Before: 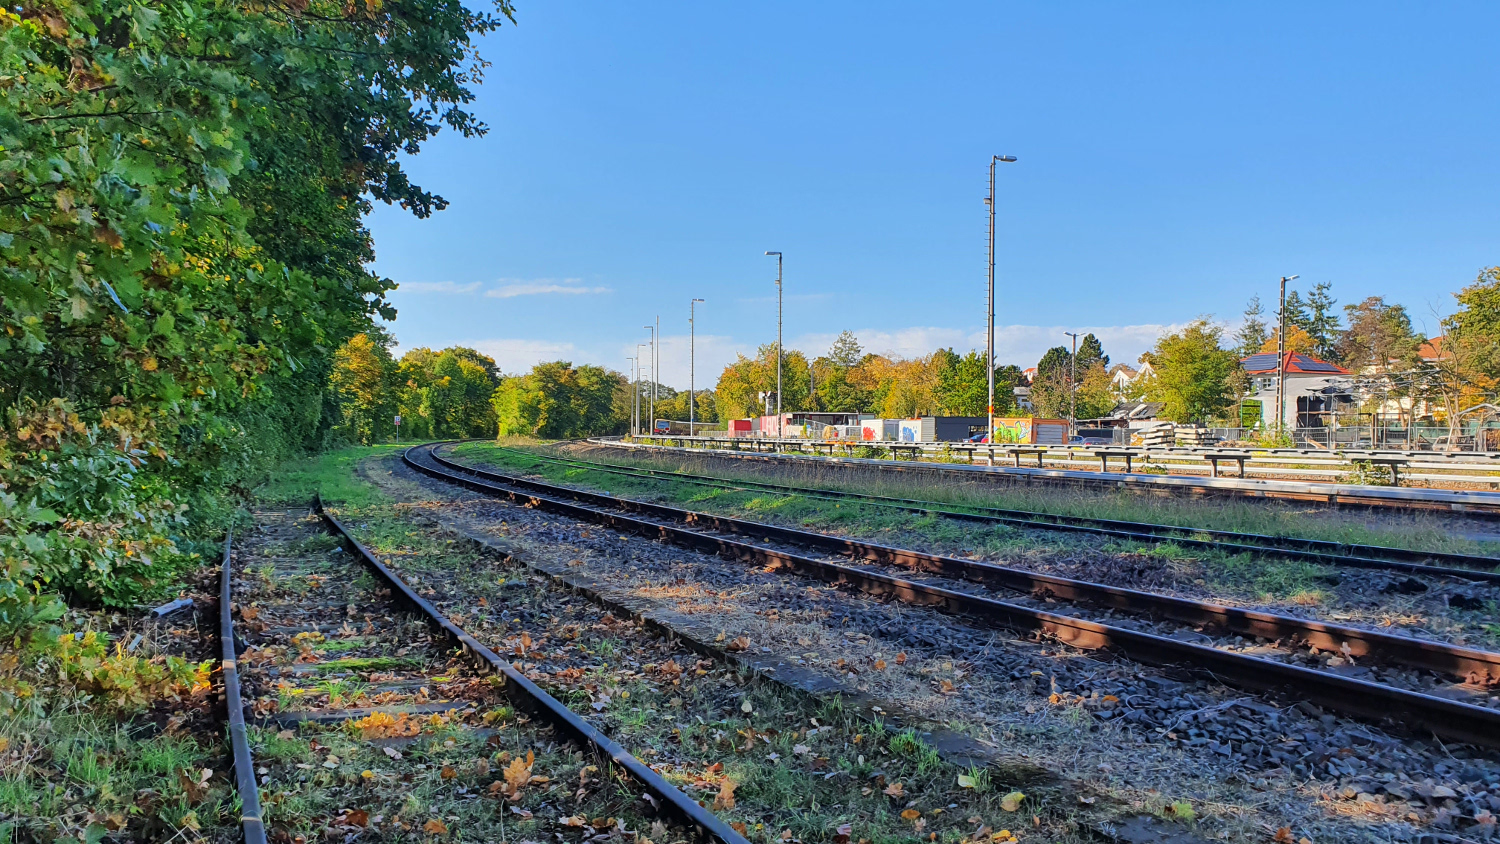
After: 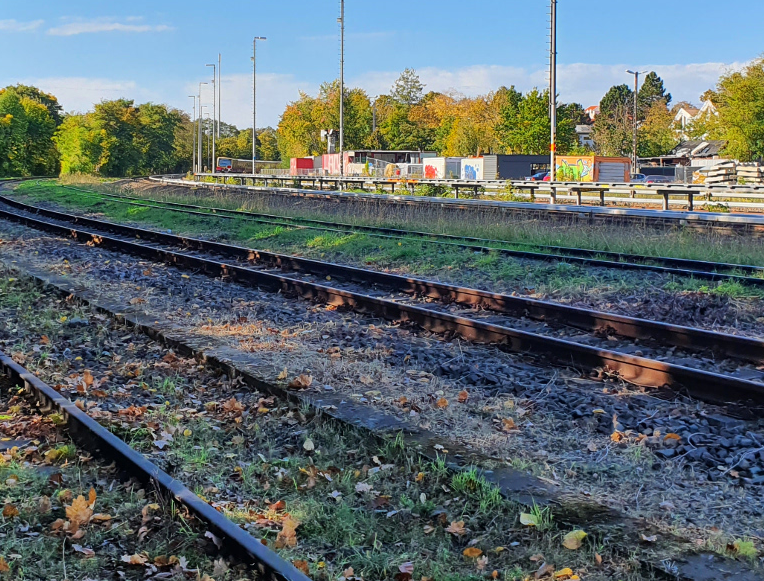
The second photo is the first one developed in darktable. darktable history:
crop and rotate: left 29.237%, top 31.152%, right 19.807%
white balance: emerald 1
